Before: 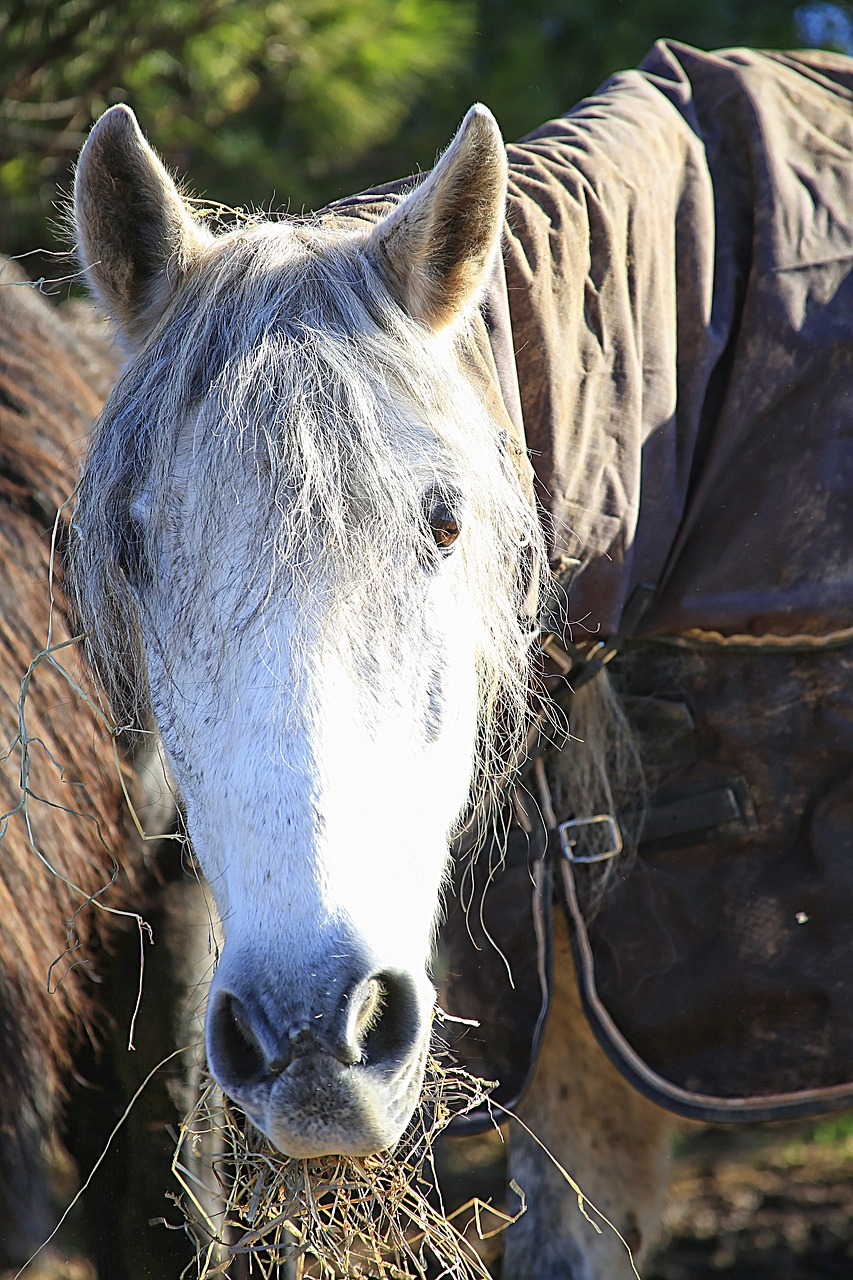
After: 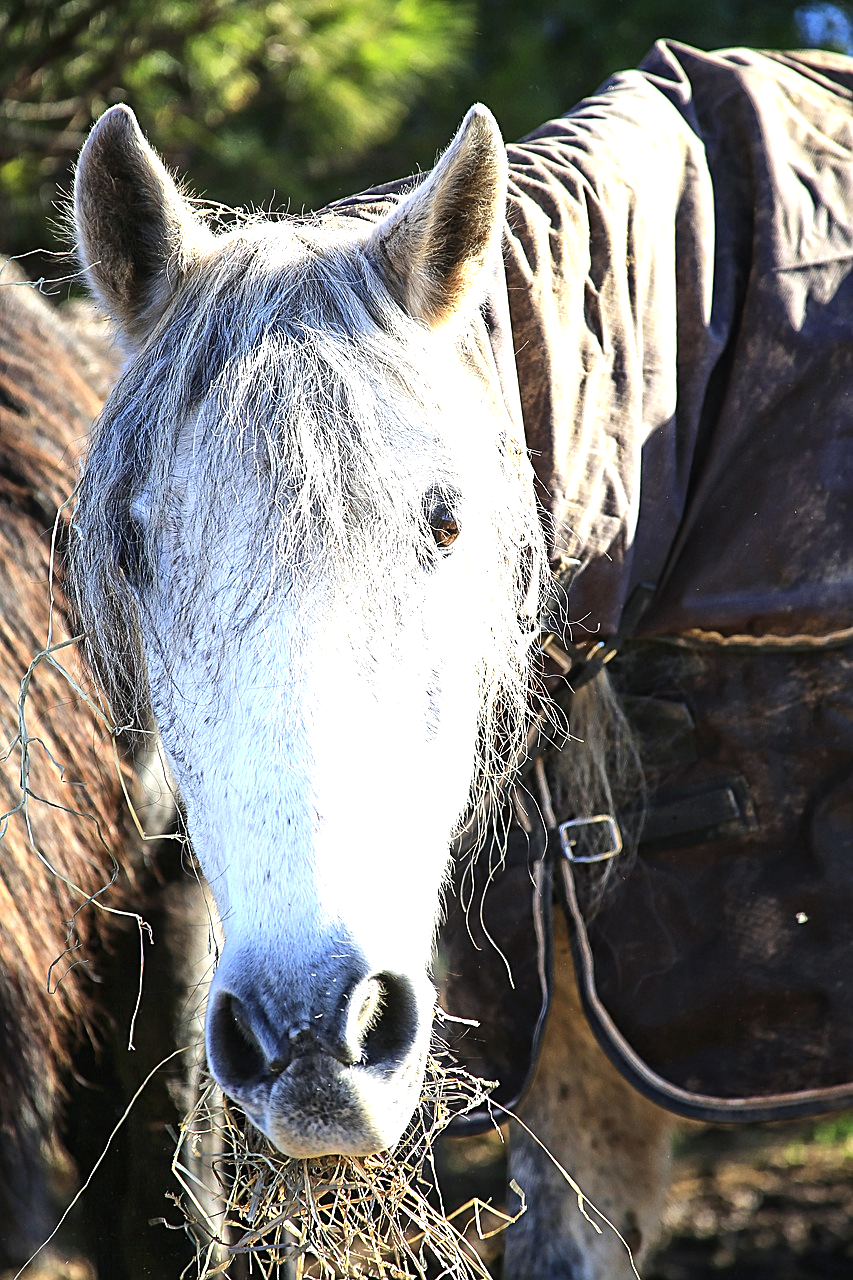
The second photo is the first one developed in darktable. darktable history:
exposure: exposure 0.297 EV, compensate highlight preservation false
tone equalizer: -8 EV -0.784 EV, -7 EV -0.712 EV, -6 EV -0.582 EV, -5 EV -0.361 EV, -3 EV 0.39 EV, -2 EV 0.6 EV, -1 EV 0.693 EV, +0 EV 0.742 EV, edges refinement/feathering 500, mask exposure compensation -1.57 EV, preserve details no
